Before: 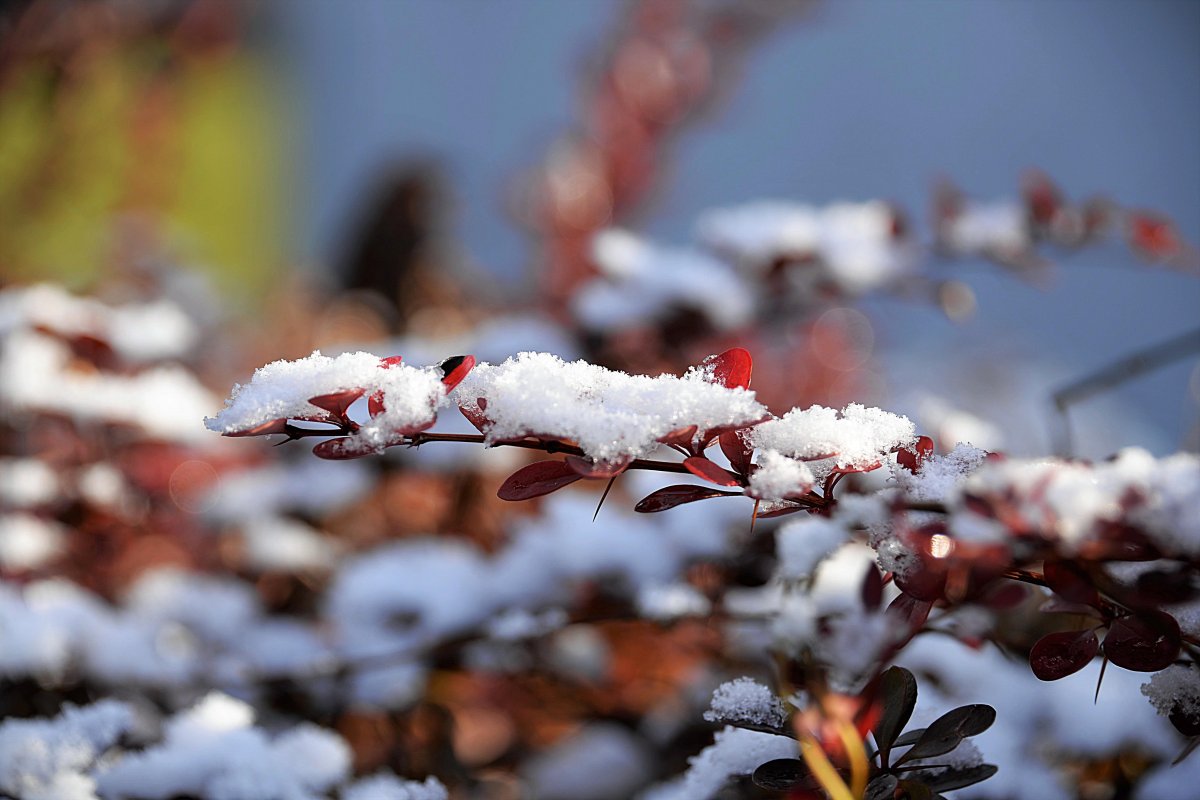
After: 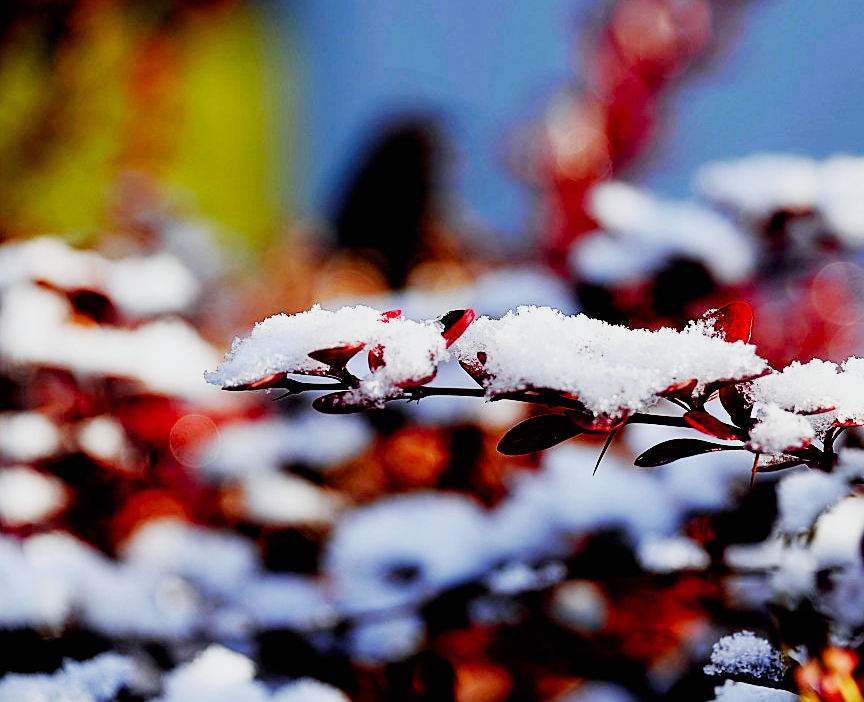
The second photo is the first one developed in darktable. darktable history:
exposure: black level correction 0.025, exposure 0.182 EV, compensate highlight preservation false
crop: top 5.803%, right 27.864%, bottom 5.804%
sharpen: amount 0.2
white balance: red 0.988, blue 1.017
color balance rgb: perceptual saturation grading › global saturation 20%, perceptual saturation grading › highlights -25%, perceptual saturation grading › shadows 50%
sigmoid: contrast 2, skew -0.2, preserve hue 0%, red attenuation 0.1, red rotation 0.035, green attenuation 0.1, green rotation -0.017, blue attenuation 0.15, blue rotation -0.052, base primaries Rec2020
